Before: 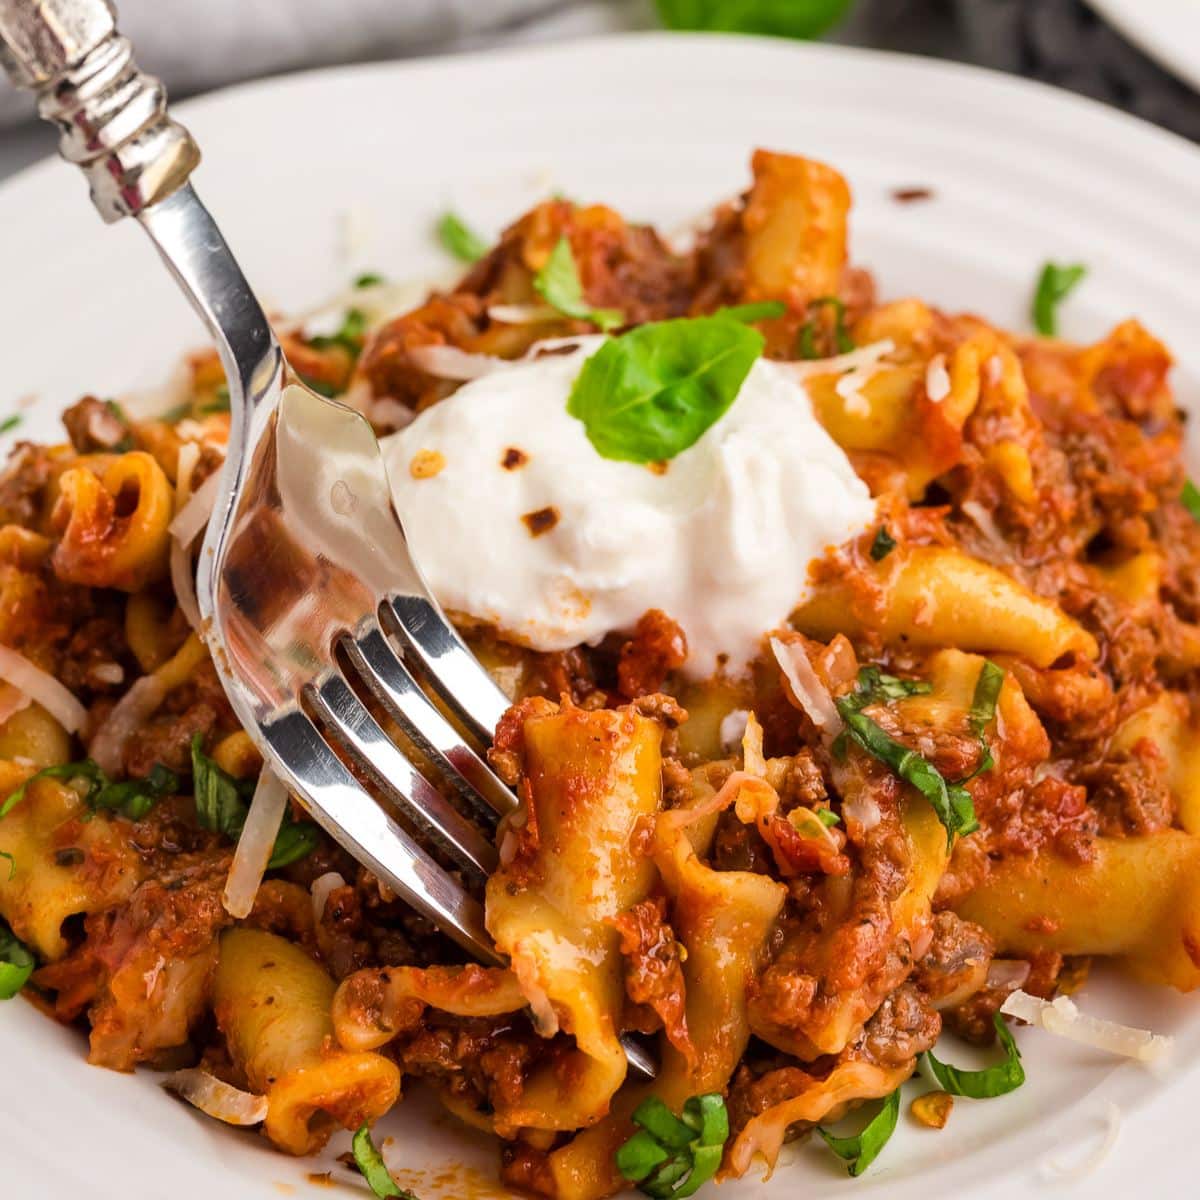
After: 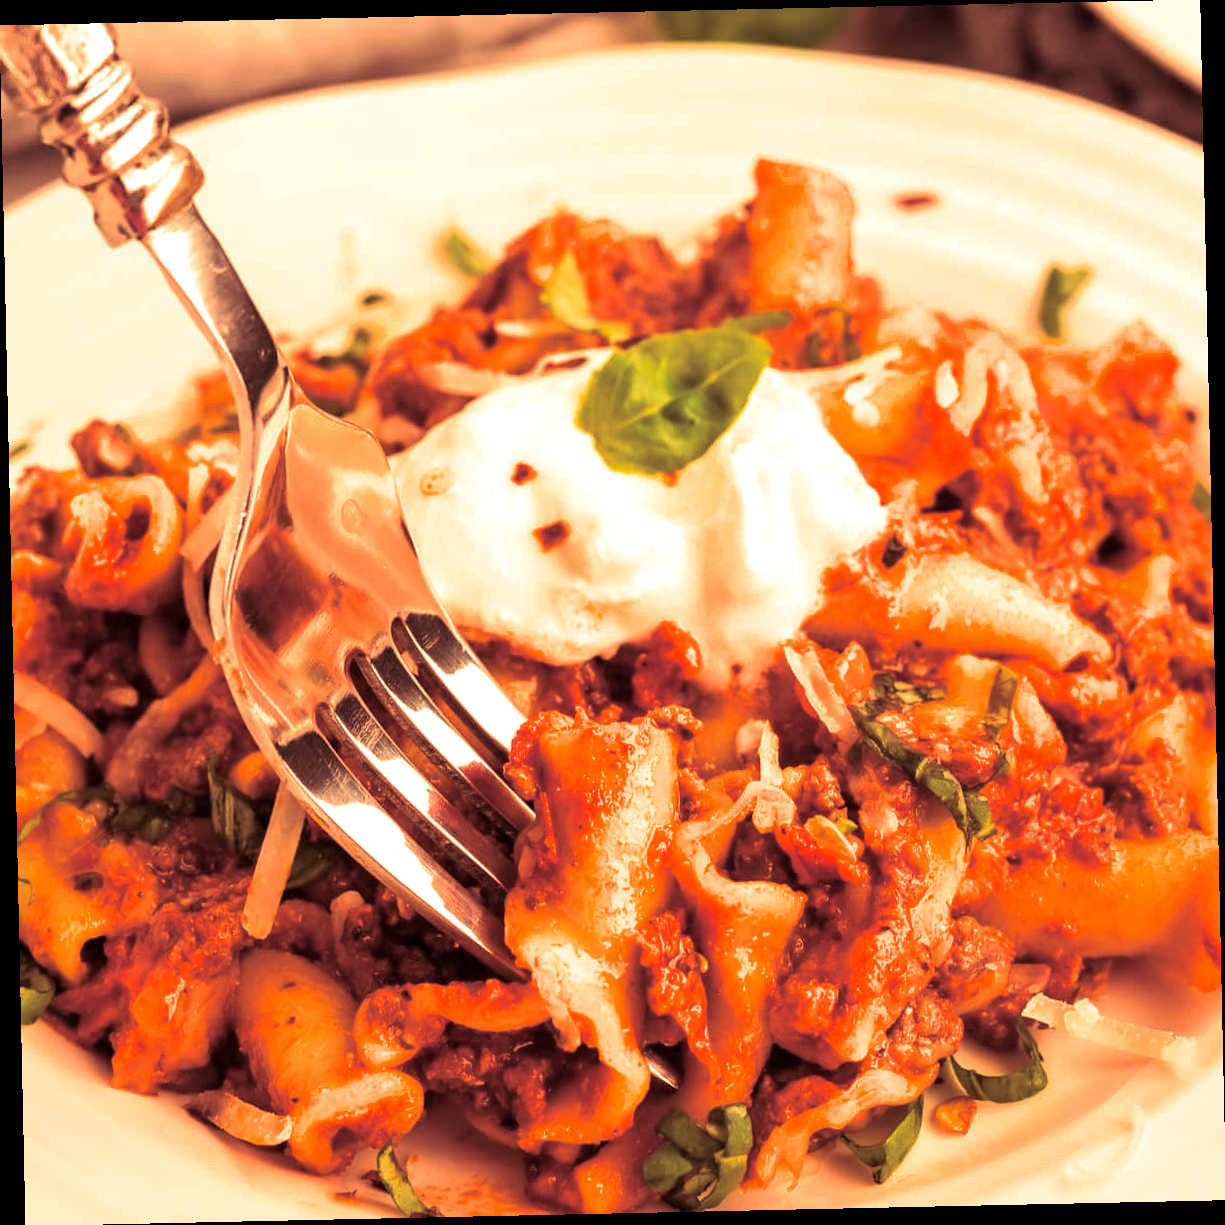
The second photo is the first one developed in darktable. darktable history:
white balance: red 1.467, blue 0.684
rotate and perspective: rotation -1.24°, automatic cropping off
split-toning: shadows › hue 360°
